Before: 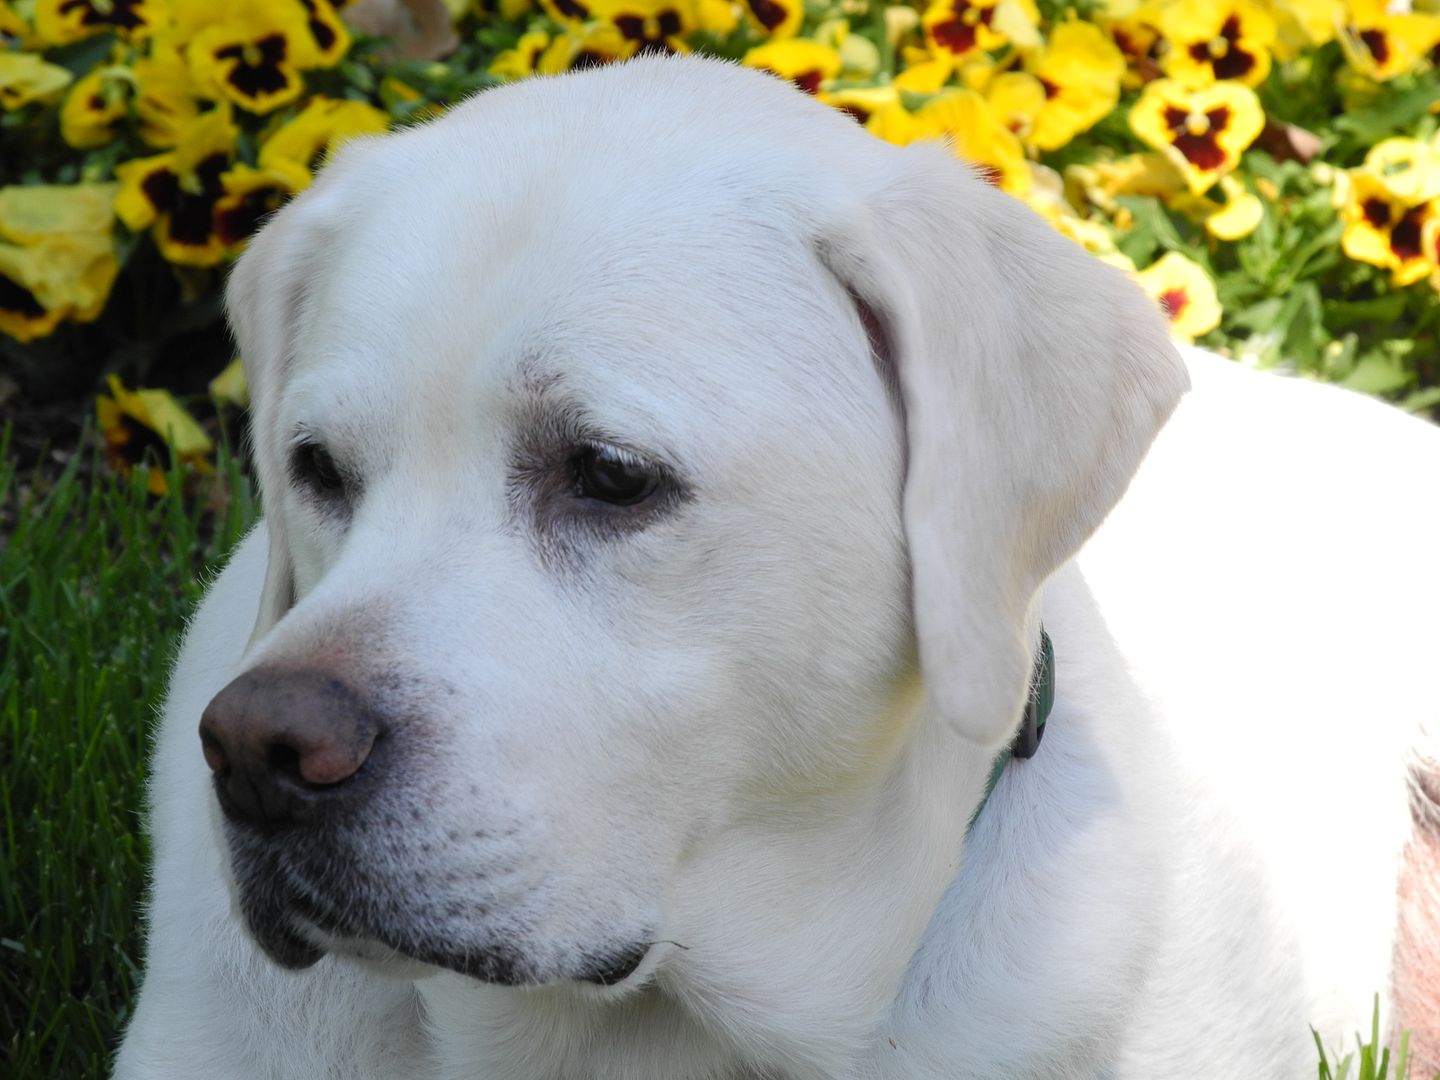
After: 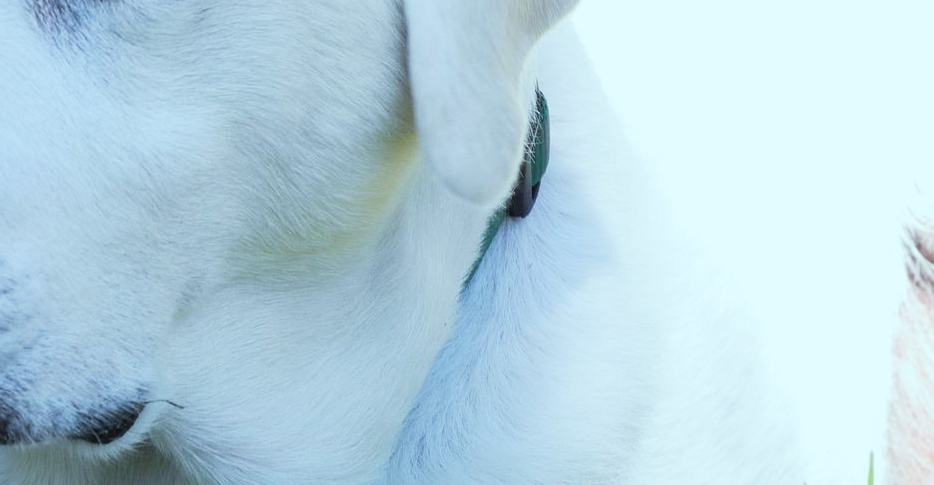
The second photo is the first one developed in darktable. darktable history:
crop and rotate: left 35.096%, top 50.177%, bottom 4.844%
tone curve: curves: ch0 [(0, 0.013) (0.104, 0.103) (0.258, 0.267) (0.448, 0.487) (0.709, 0.794) (0.886, 0.922) (0.994, 0.971)]; ch1 [(0, 0) (0.335, 0.298) (0.446, 0.413) (0.488, 0.484) (0.515, 0.508) (0.566, 0.593) (0.635, 0.661) (1, 1)]; ch2 [(0, 0) (0.314, 0.301) (0.437, 0.403) (0.502, 0.494) (0.528, 0.54) (0.557, 0.559) (0.612, 0.62) (0.715, 0.691) (1, 1)], preserve colors none
color correction: highlights a* -6.71, highlights b* 0.7
color calibration: x 0.38, y 0.39, temperature 4081.88 K
